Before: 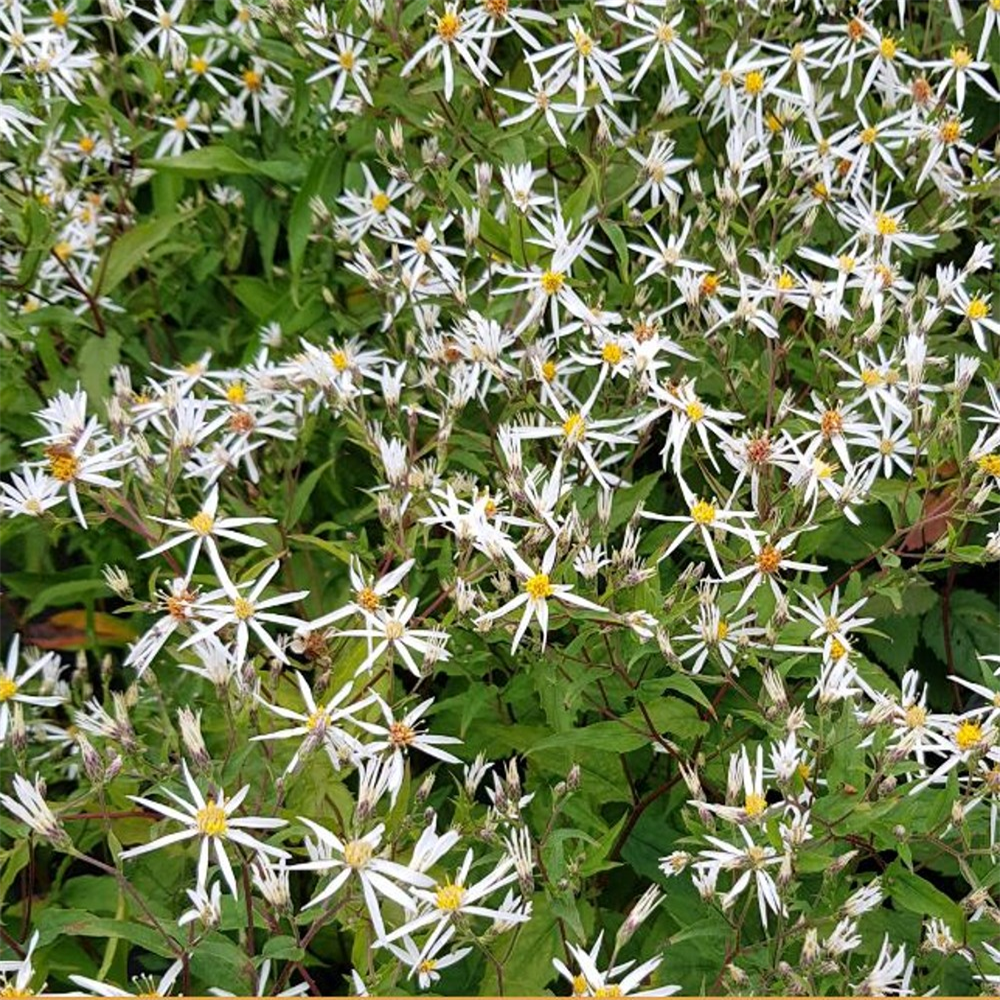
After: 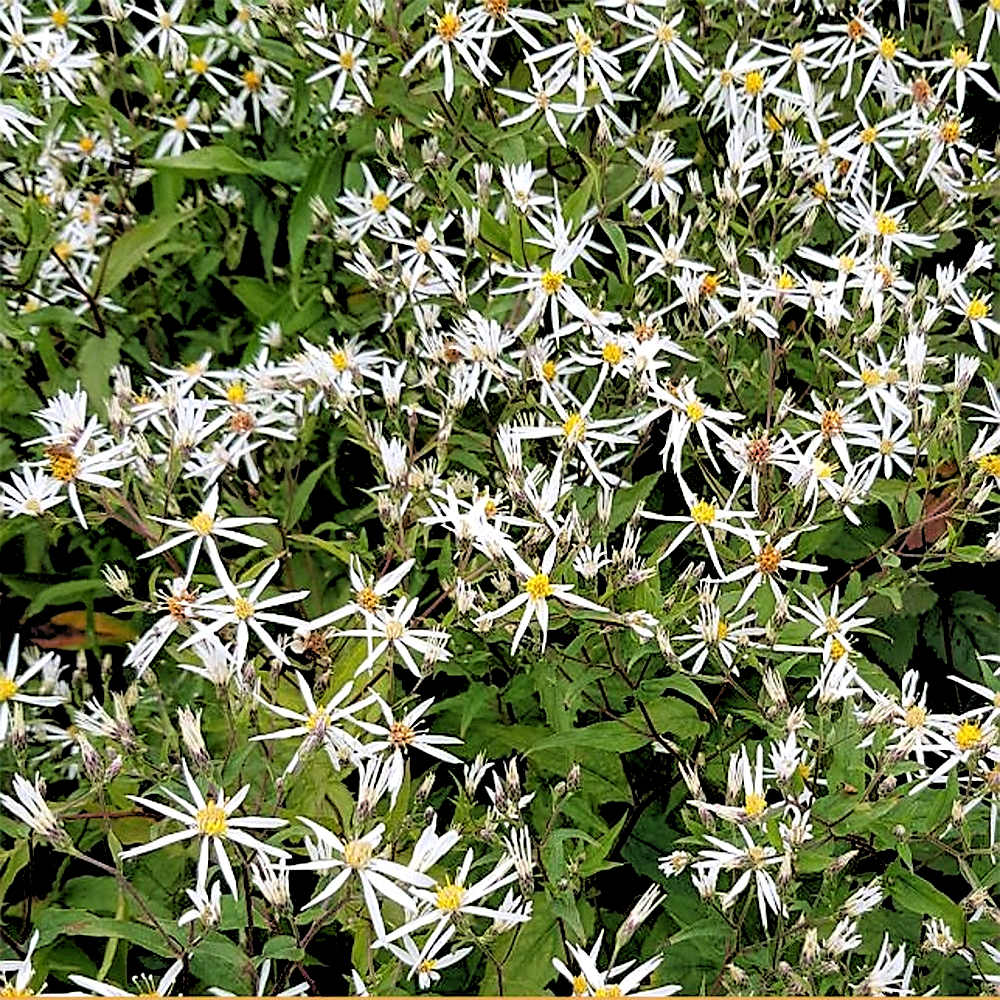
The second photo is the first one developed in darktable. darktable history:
sharpen: radius 1.4, amount 1.25, threshold 0.7
rgb levels: levels [[0.029, 0.461, 0.922], [0, 0.5, 1], [0, 0.5, 1]]
